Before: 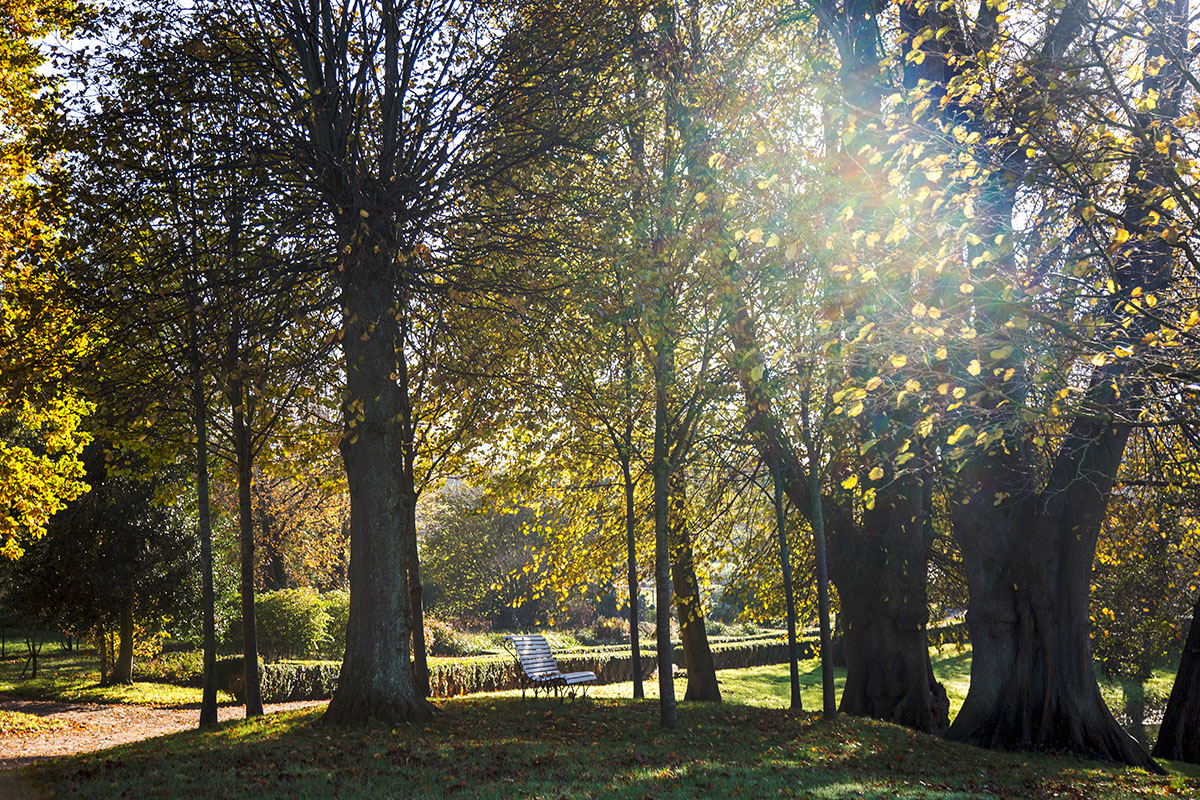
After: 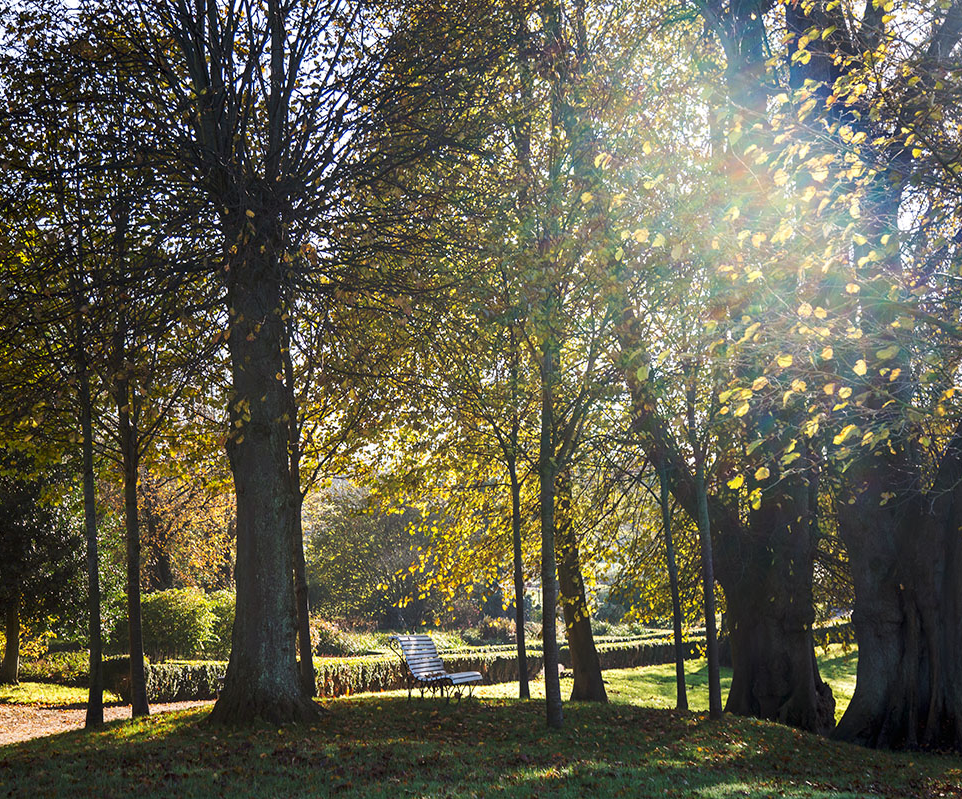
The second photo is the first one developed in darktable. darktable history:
crop and rotate: left 9.562%, right 10.263%
